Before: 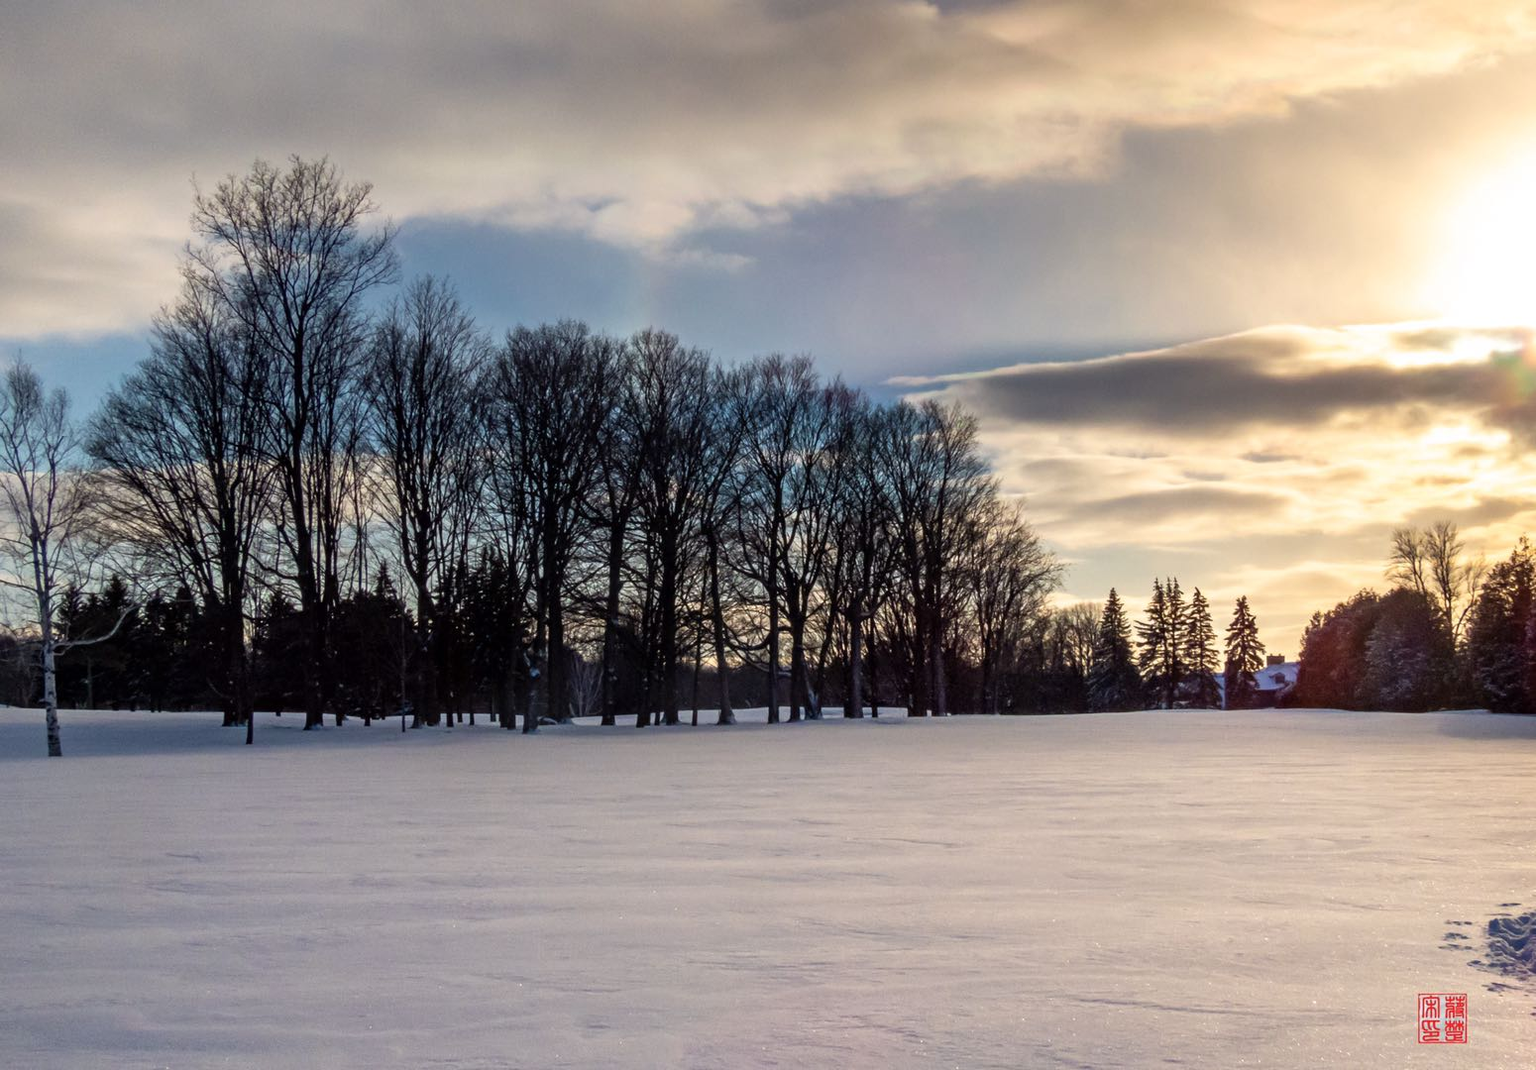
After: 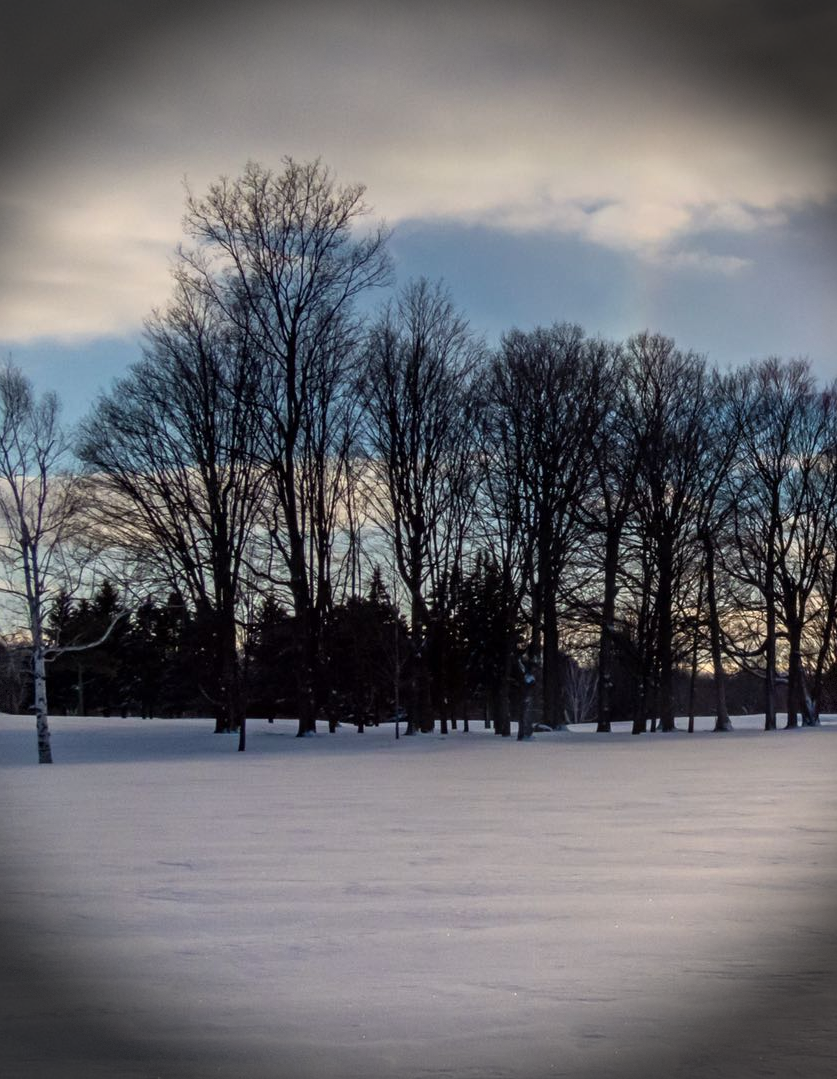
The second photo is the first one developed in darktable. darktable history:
color balance rgb: perceptual saturation grading › global saturation -0.003%
vignetting: fall-off radius 30.93%, brightness -0.868, dithering 8-bit output
crop: left 0.653%, right 45.293%, bottom 0.082%
